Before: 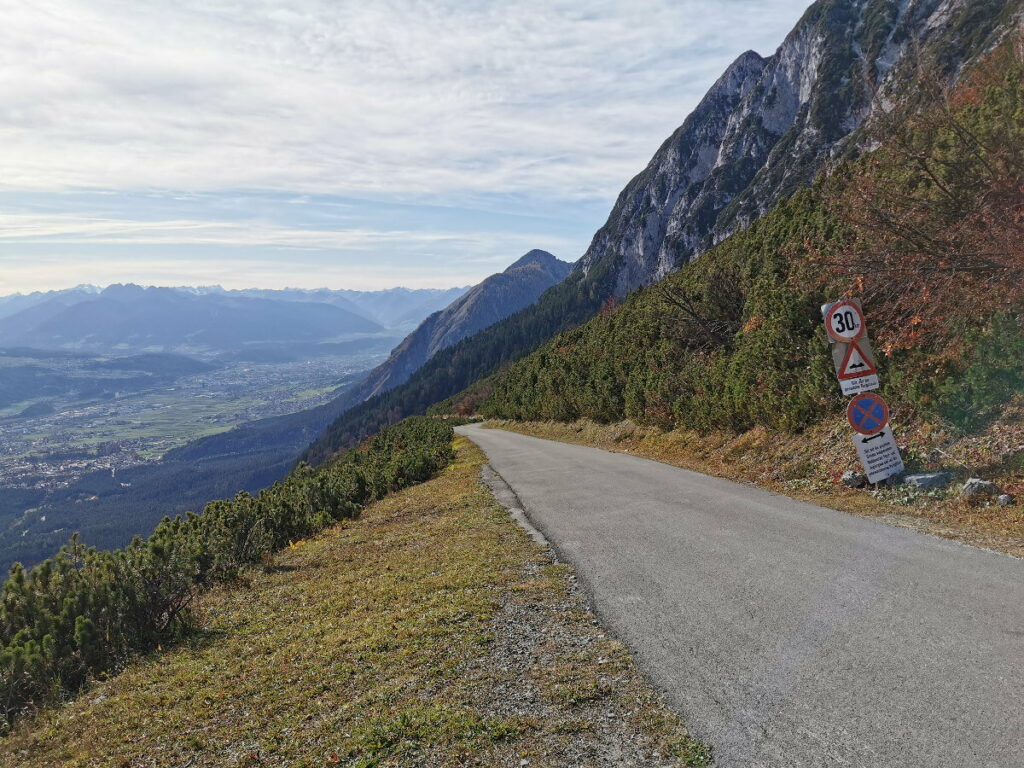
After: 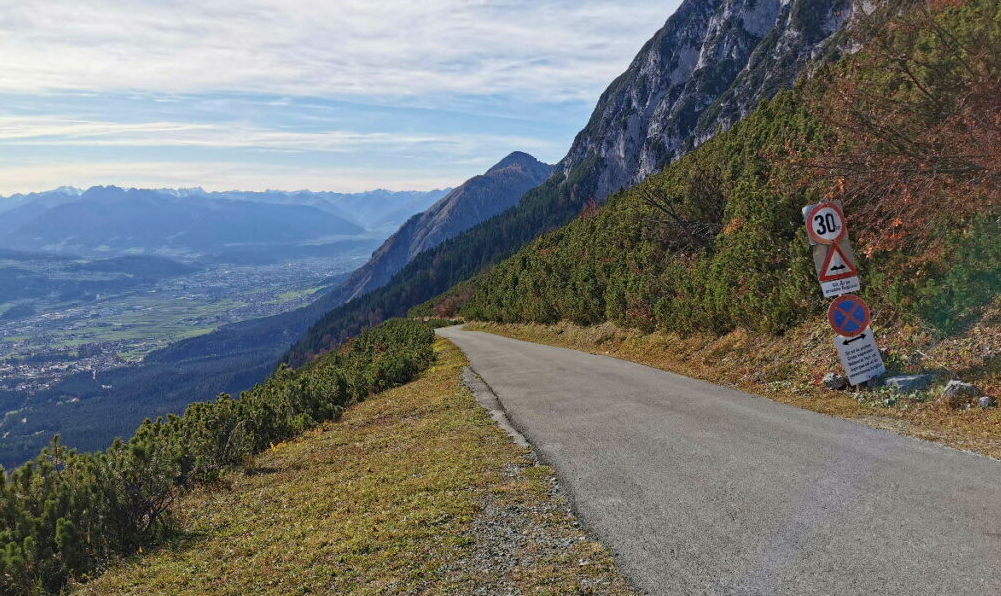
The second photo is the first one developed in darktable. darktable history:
velvia: on, module defaults
crop and rotate: left 1.895%, top 12.879%, right 0.29%, bottom 9.507%
haze removal: compatibility mode true, adaptive false
